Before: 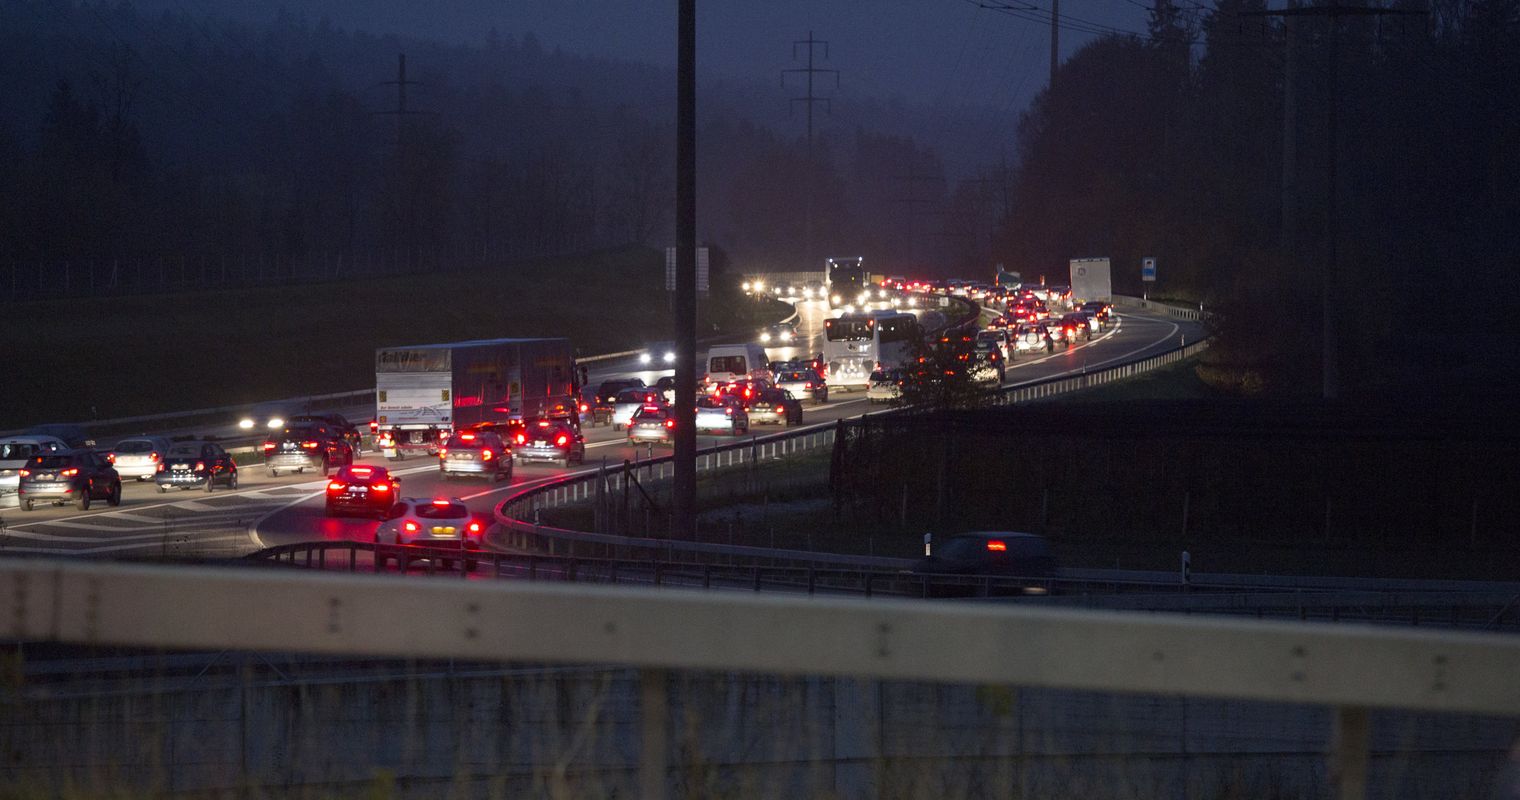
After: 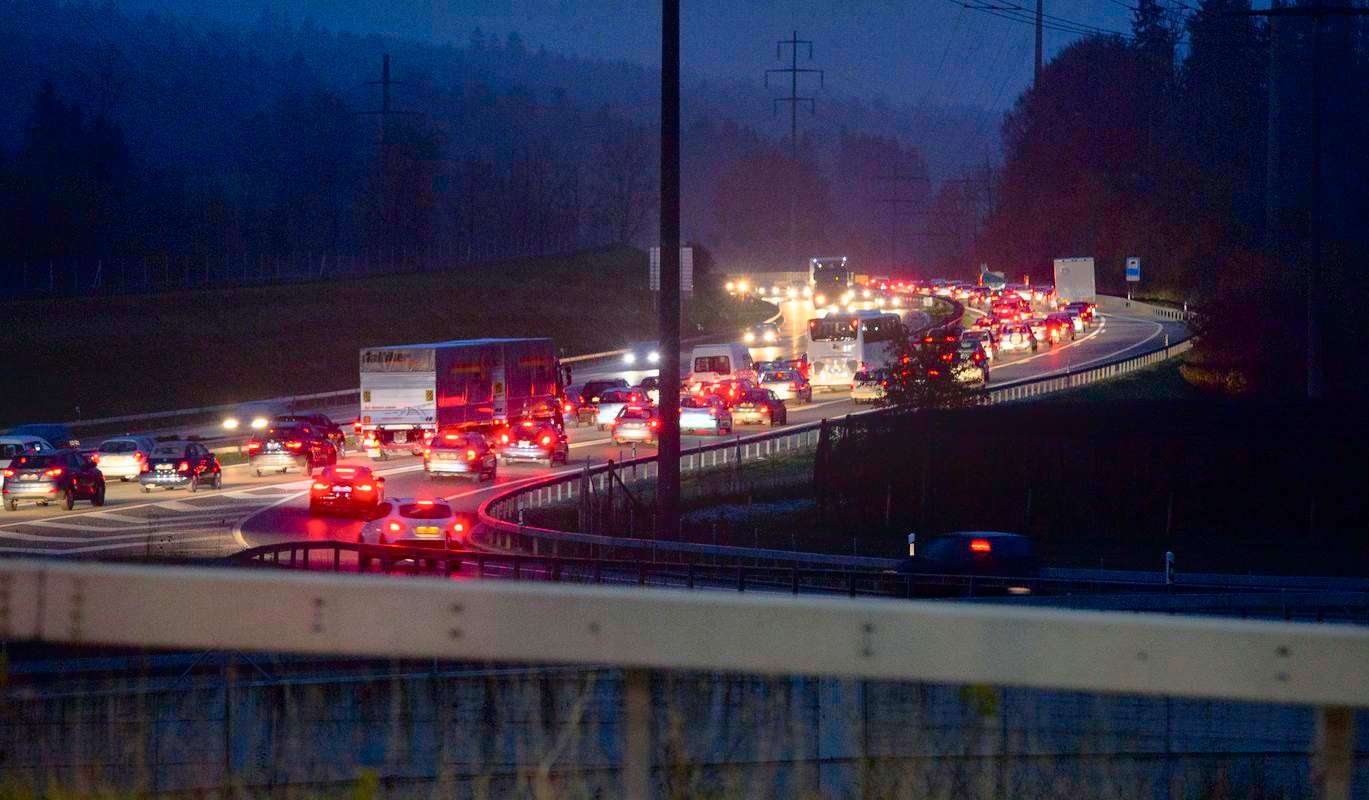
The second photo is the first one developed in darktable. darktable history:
shadows and highlights: on, module defaults
crop and rotate: left 1.088%, right 8.807%
tone curve: curves: ch0 [(0, 0) (0.051, 0.021) (0.11, 0.069) (0.249, 0.235) (0.452, 0.526) (0.596, 0.713) (0.703, 0.83) (0.851, 0.938) (1, 1)]; ch1 [(0, 0) (0.1, 0.038) (0.318, 0.221) (0.413, 0.325) (0.443, 0.412) (0.483, 0.474) (0.503, 0.501) (0.516, 0.517) (0.548, 0.568) (0.569, 0.599) (0.594, 0.634) (0.666, 0.701) (1, 1)]; ch2 [(0, 0) (0.453, 0.435) (0.479, 0.476) (0.504, 0.5) (0.529, 0.537) (0.556, 0.583) (0.584, 0.618) (0.824, 0.815) (1, 1)], color space Lab, independent channels, preserve colors none
bloom: on, module defaults
